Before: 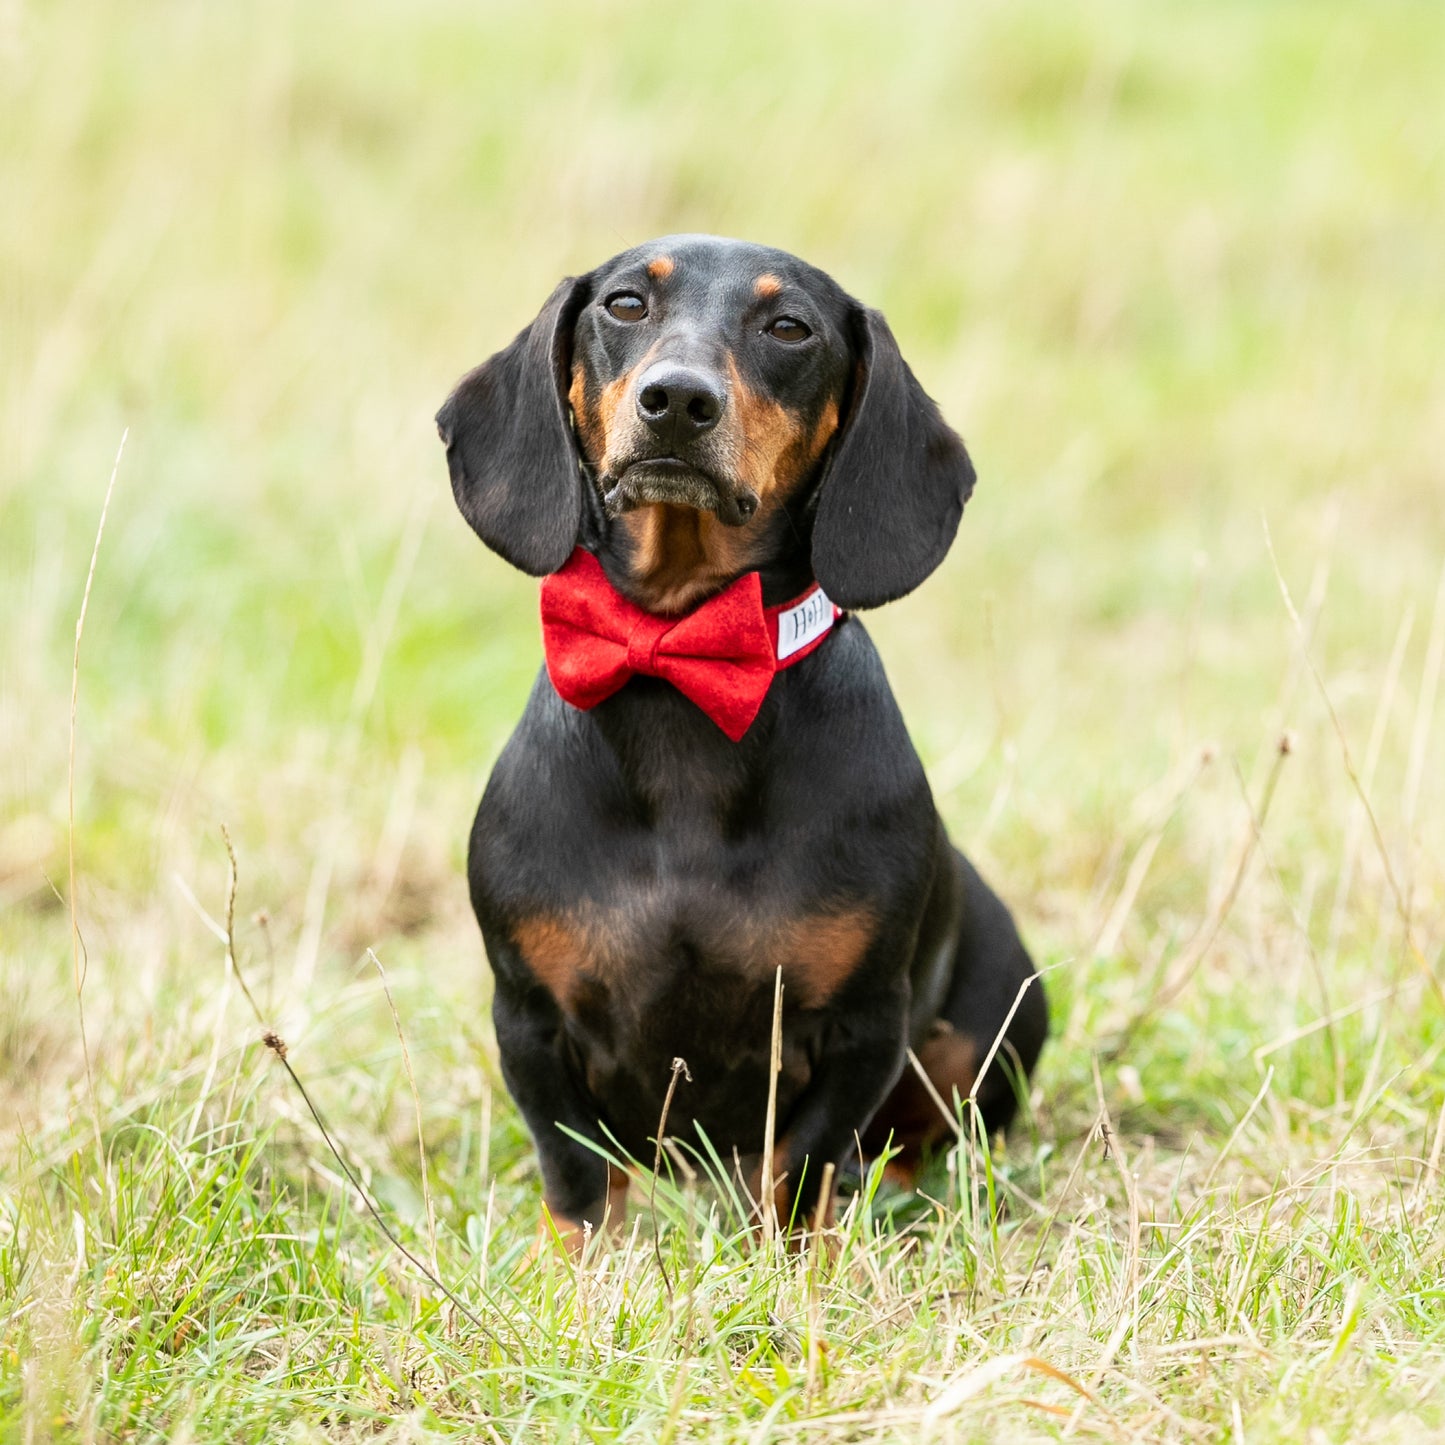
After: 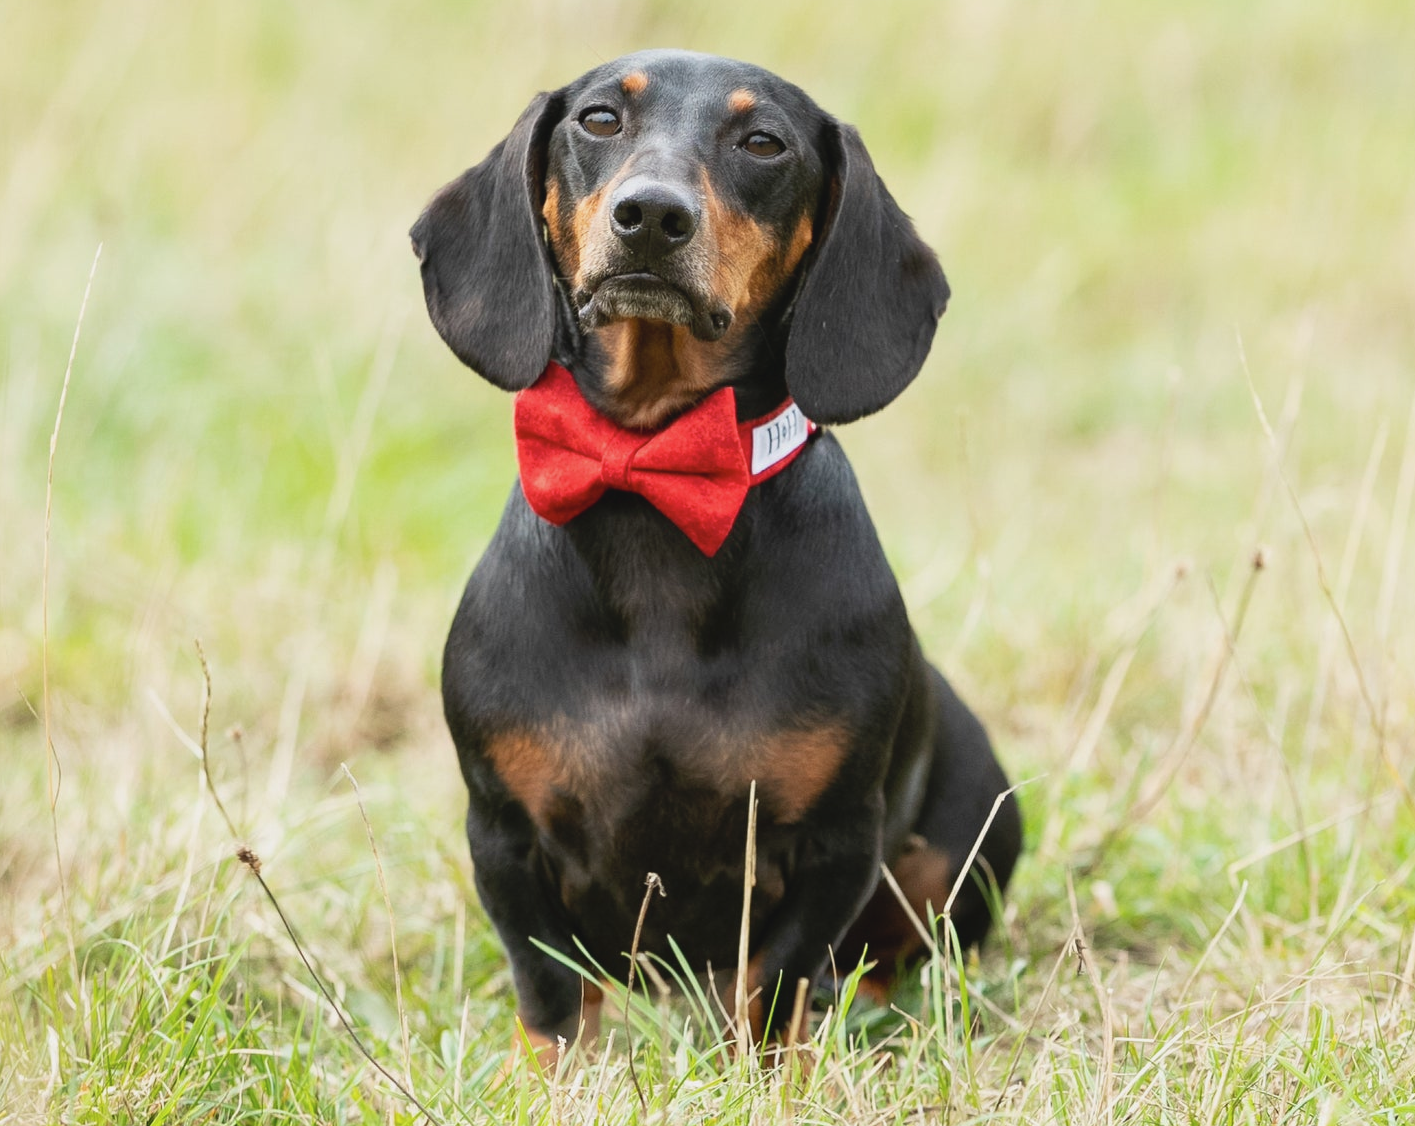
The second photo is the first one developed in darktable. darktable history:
crop and rotate: left 1.814%, top 12.818%, right 0.25%, bottom 9.225%
contrast brightness saturation: contrast -0.1, saturation -0.1
